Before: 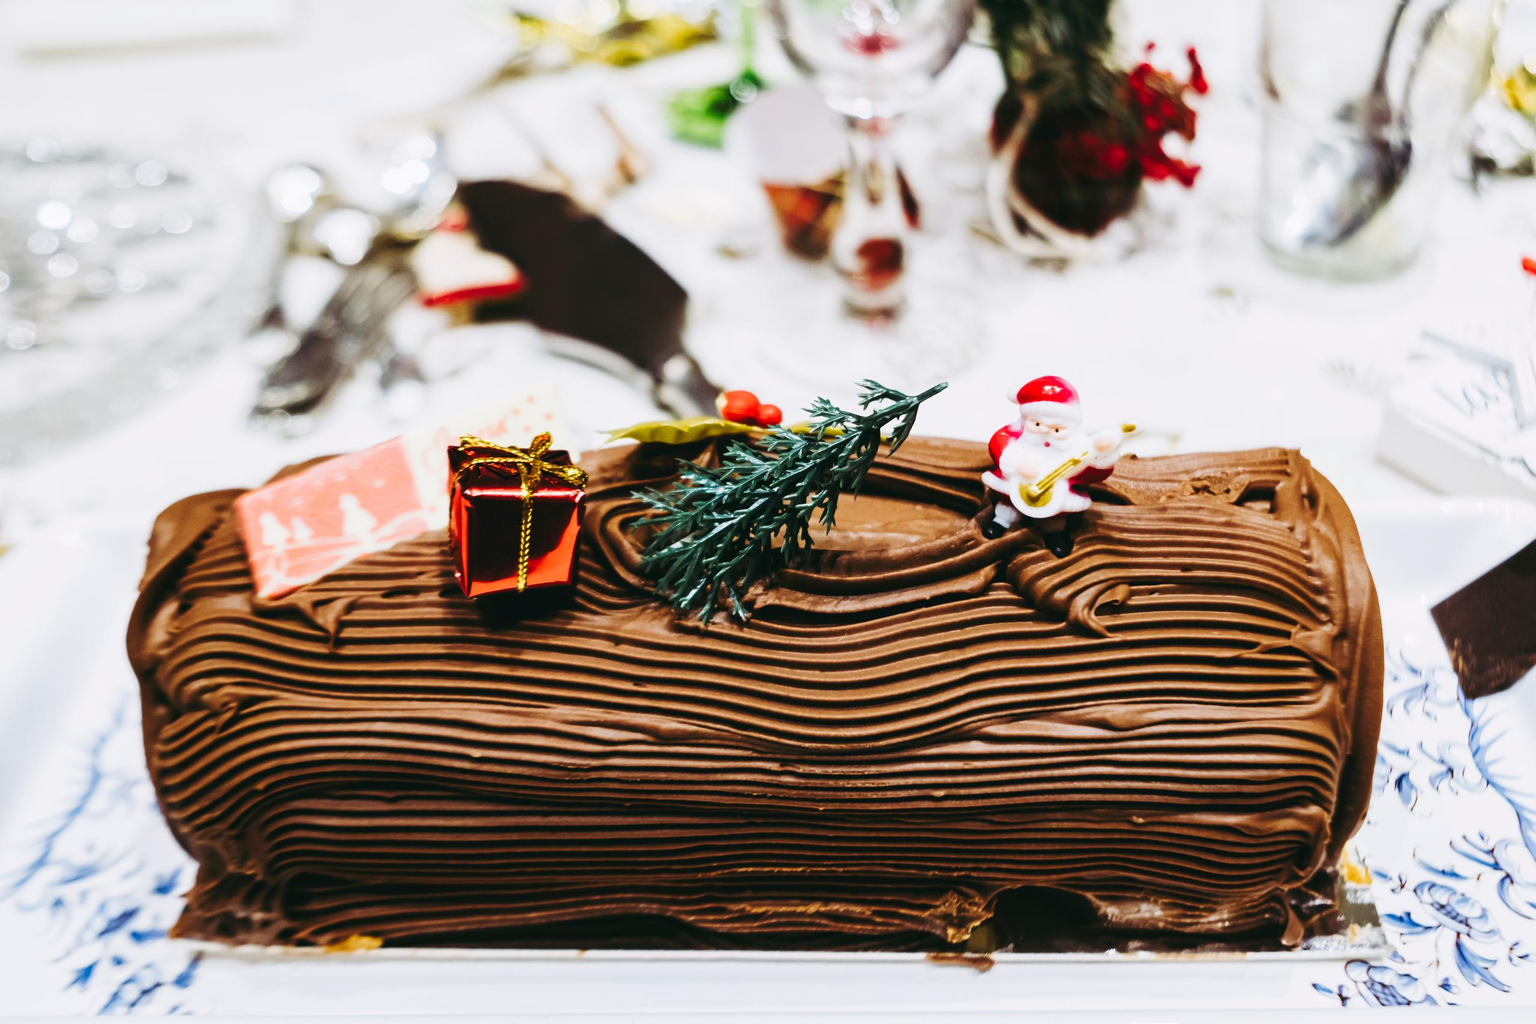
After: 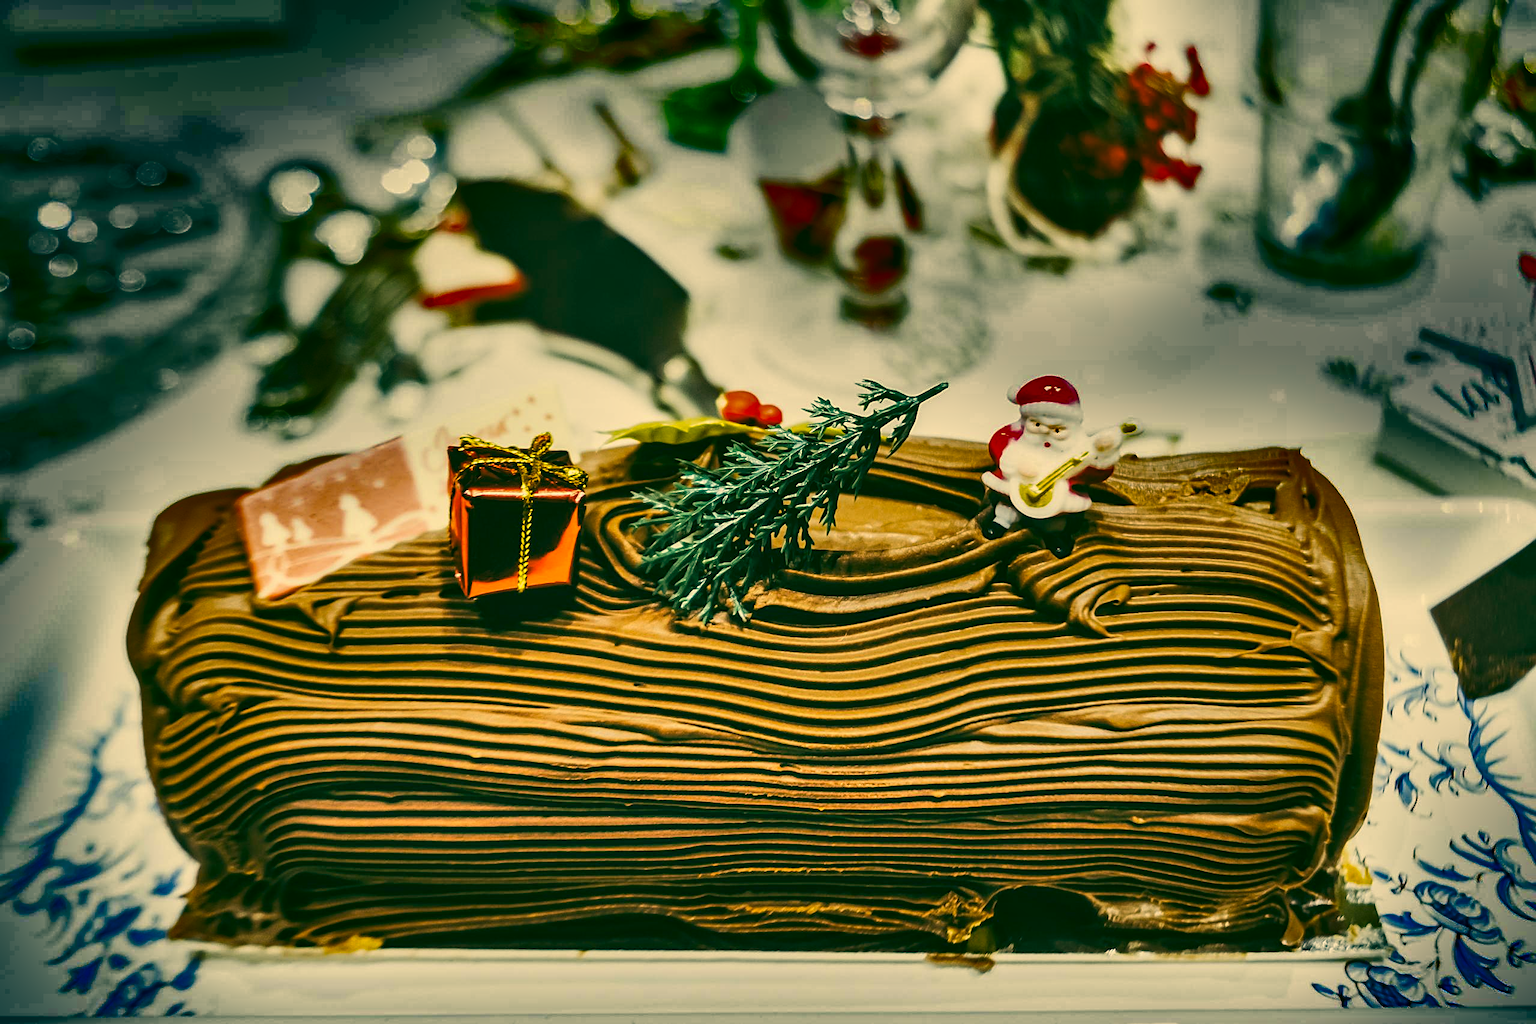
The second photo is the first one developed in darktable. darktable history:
shadows and highlights: radius 123.98, shadows 100, white point adjustment -3, highlights -100, highlights color adjustment 89.84%, soften with gaussian
local contrast: on, module defaults
sharpen: on, module defaults
color correction: highlights a* 5.62, highlights b* 33.57, shadows a* -25.86, shadows b* 4.02
